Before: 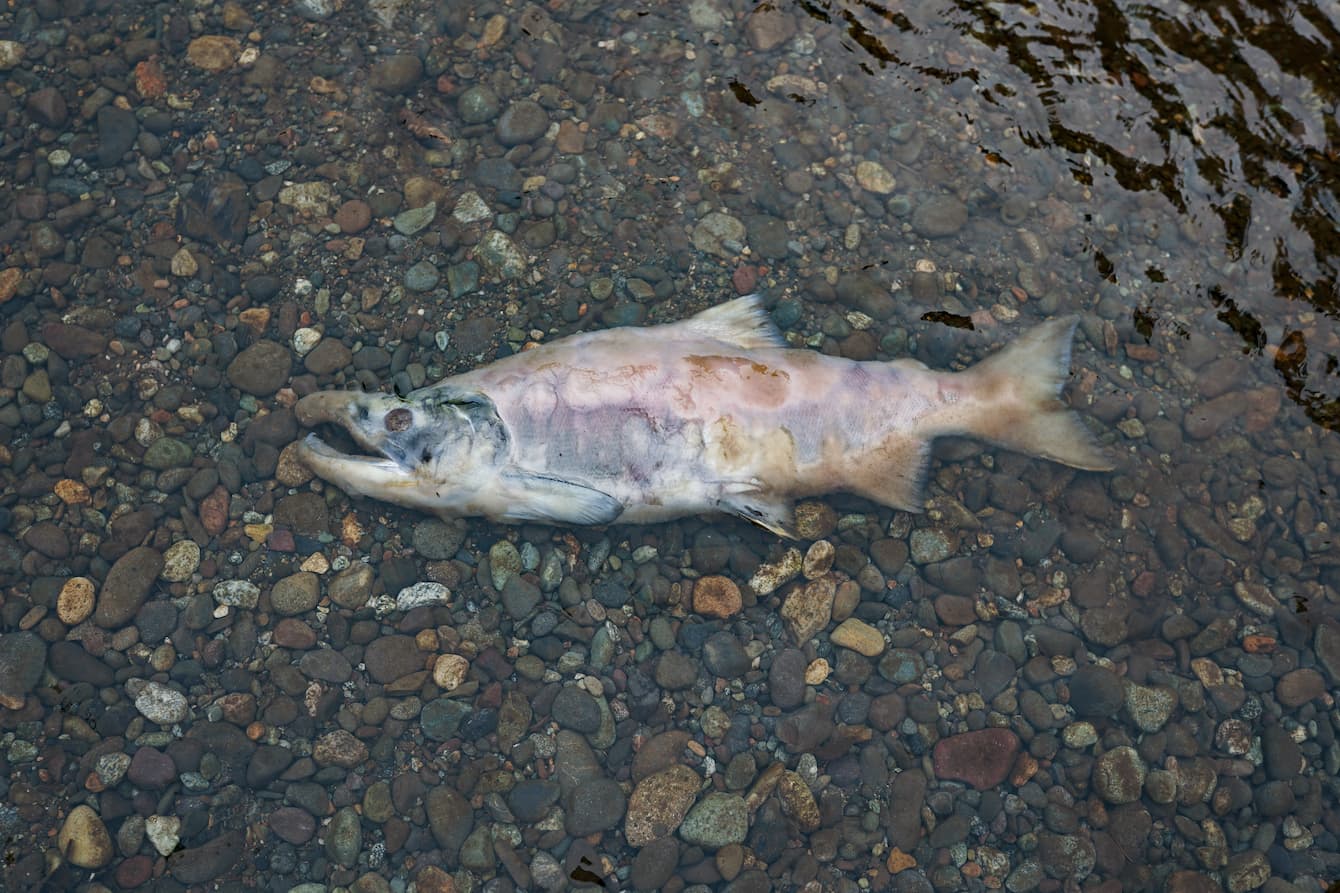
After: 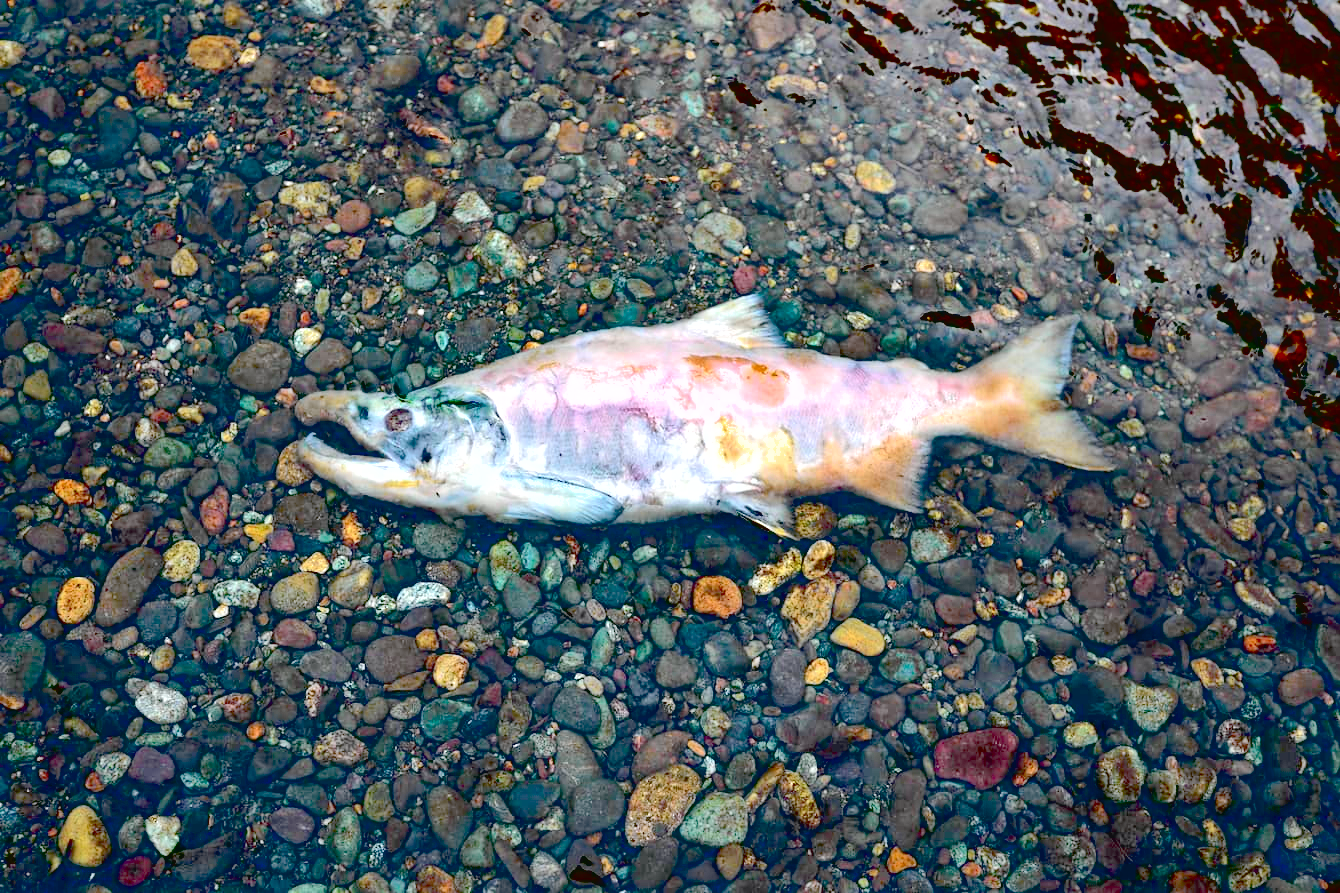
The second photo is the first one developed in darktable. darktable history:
shadows and highlights: on, module defaults
exposure: black level correction 0.035, exposure 0.9 EV, compensate highlight preservation false
tone curve: curves: ch0 [(0, 0.023) (0.103, 0.087) (0.295, 0.297) (0.445, 0.531) (0.553, 0.665) (0.735, 0.843) (0.994, 1)]; ch1 [(0, 0) (0.427, 0.346) (0.456, 0.426) (0.484, 0.483) (0.509, 0.514) (0.535, 0.56) (0.581, 0.632) (0.646, 0.715) (1, 1)]; ch2 [(0, 0) (0.369, 0.388) (0.449, 0.431) (0.501, 0.495) (0.533, 0.518) (0.572, 0.612) (0.677, 0.752) (1, 1)], color space Lab, independent channels, preserve colors none
